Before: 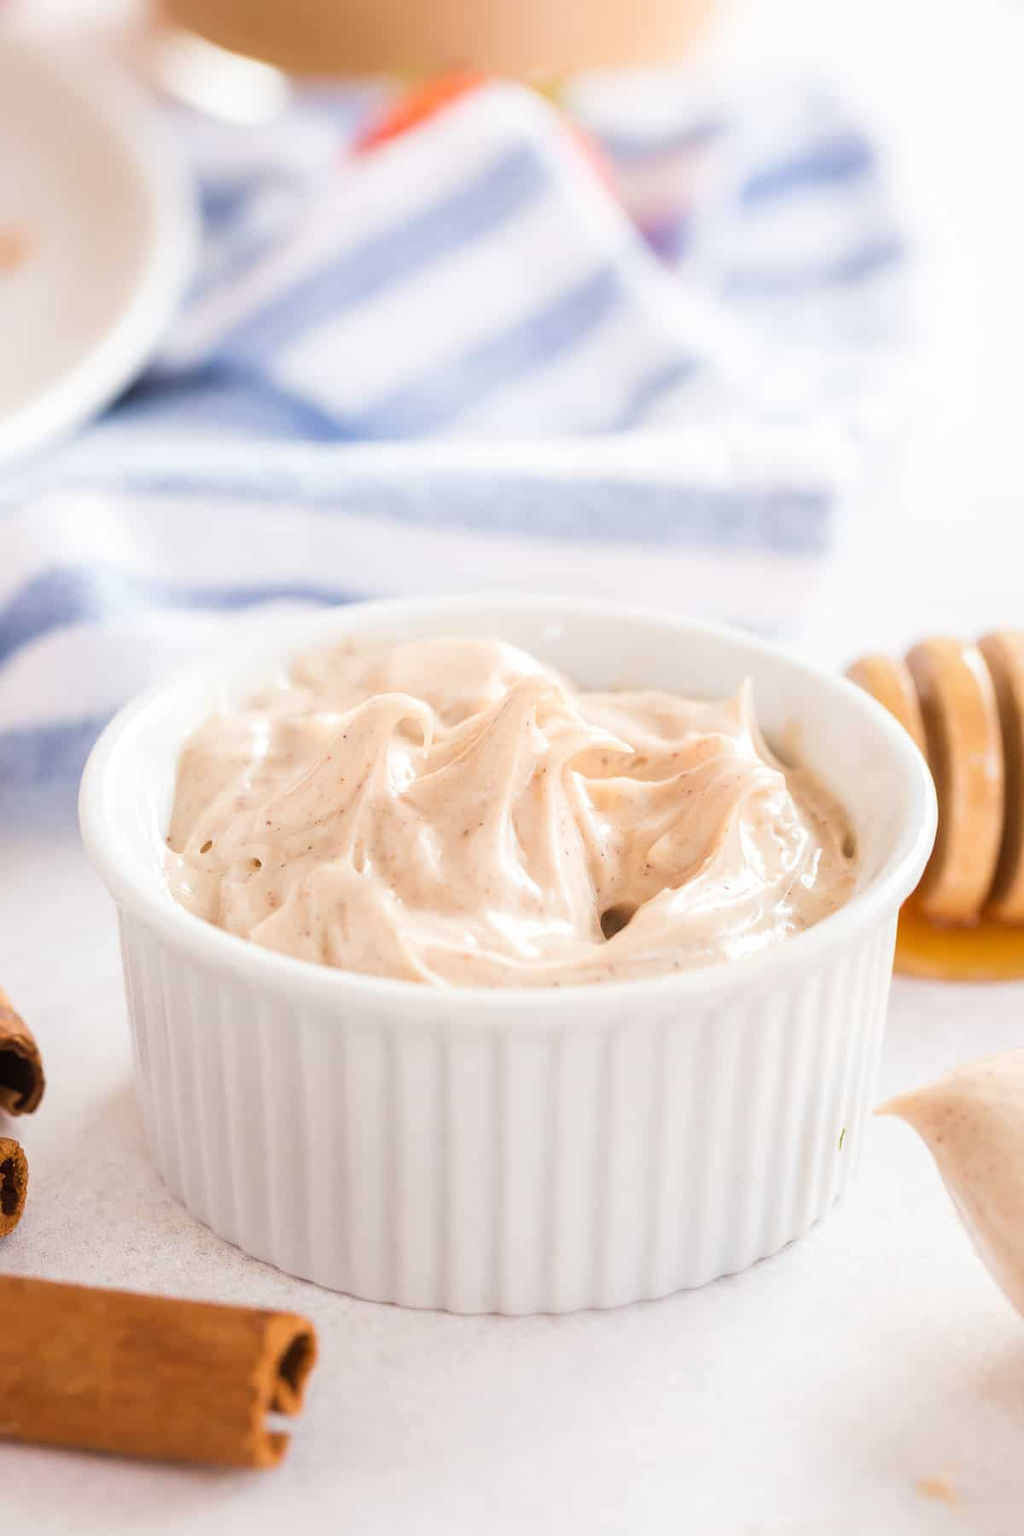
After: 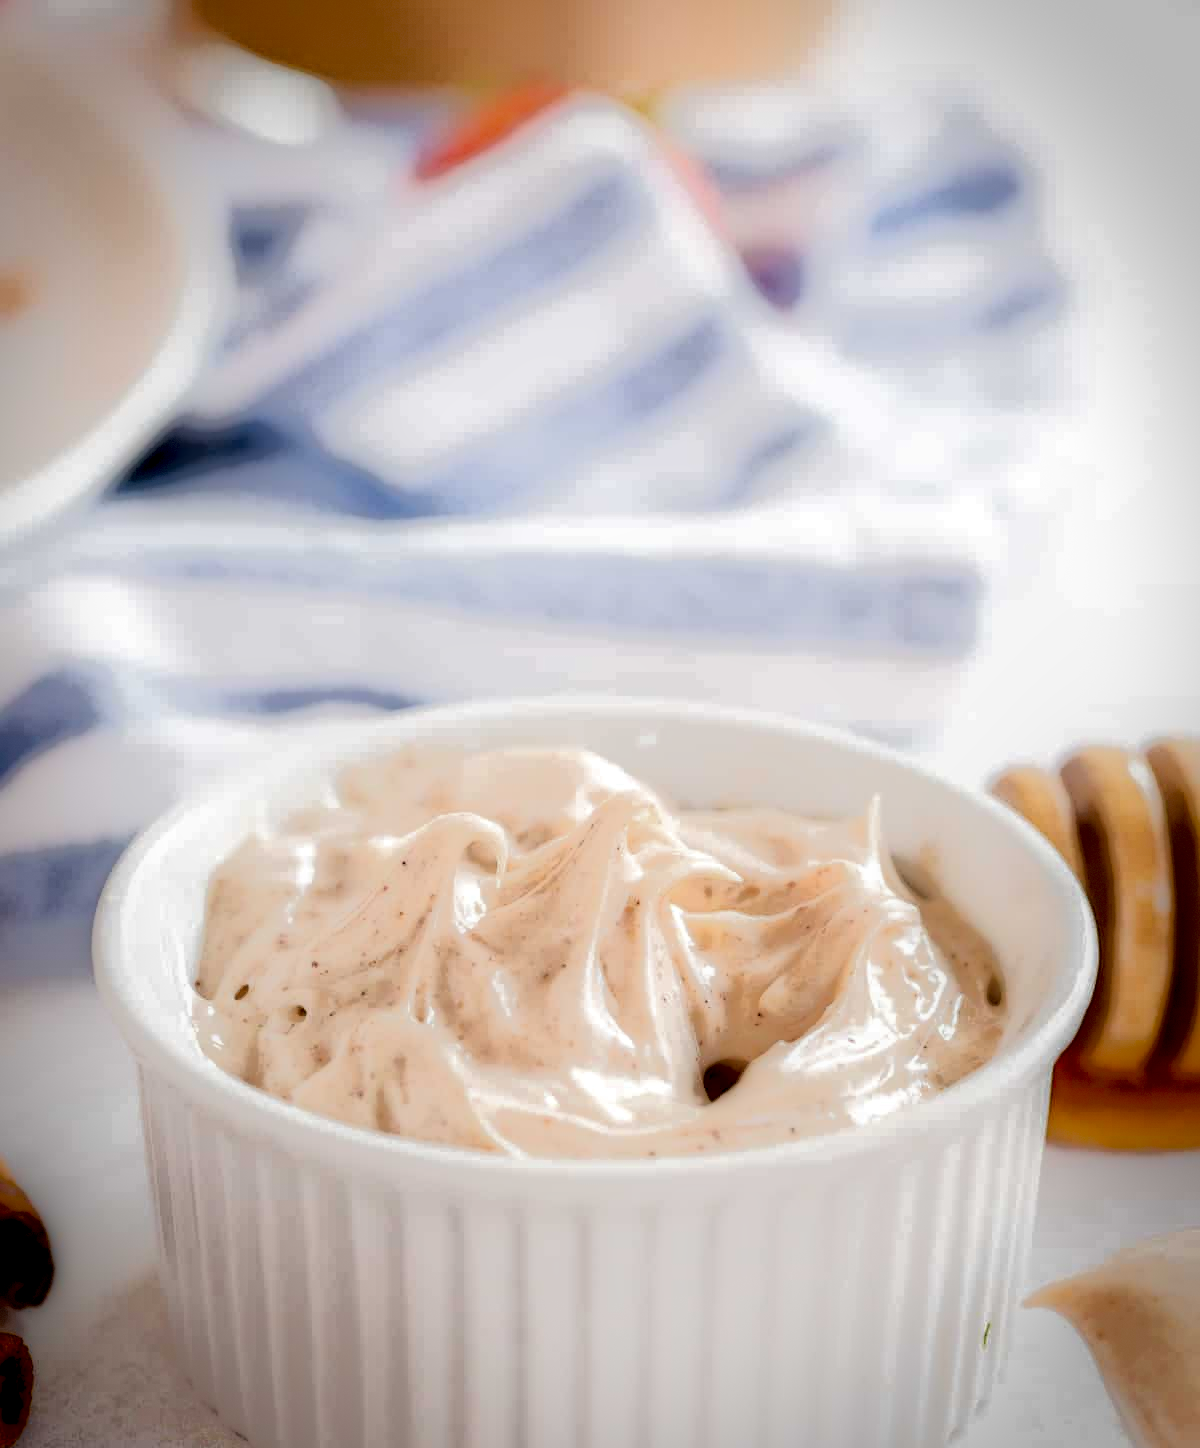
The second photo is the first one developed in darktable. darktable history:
crop: bottom 19.524%
local contrast: highlights 4%, shadows 221%, detail 164%, midtone range 0.007
vignetting: saturation 0.388, automatic ratio true, dithering 8-bit output
